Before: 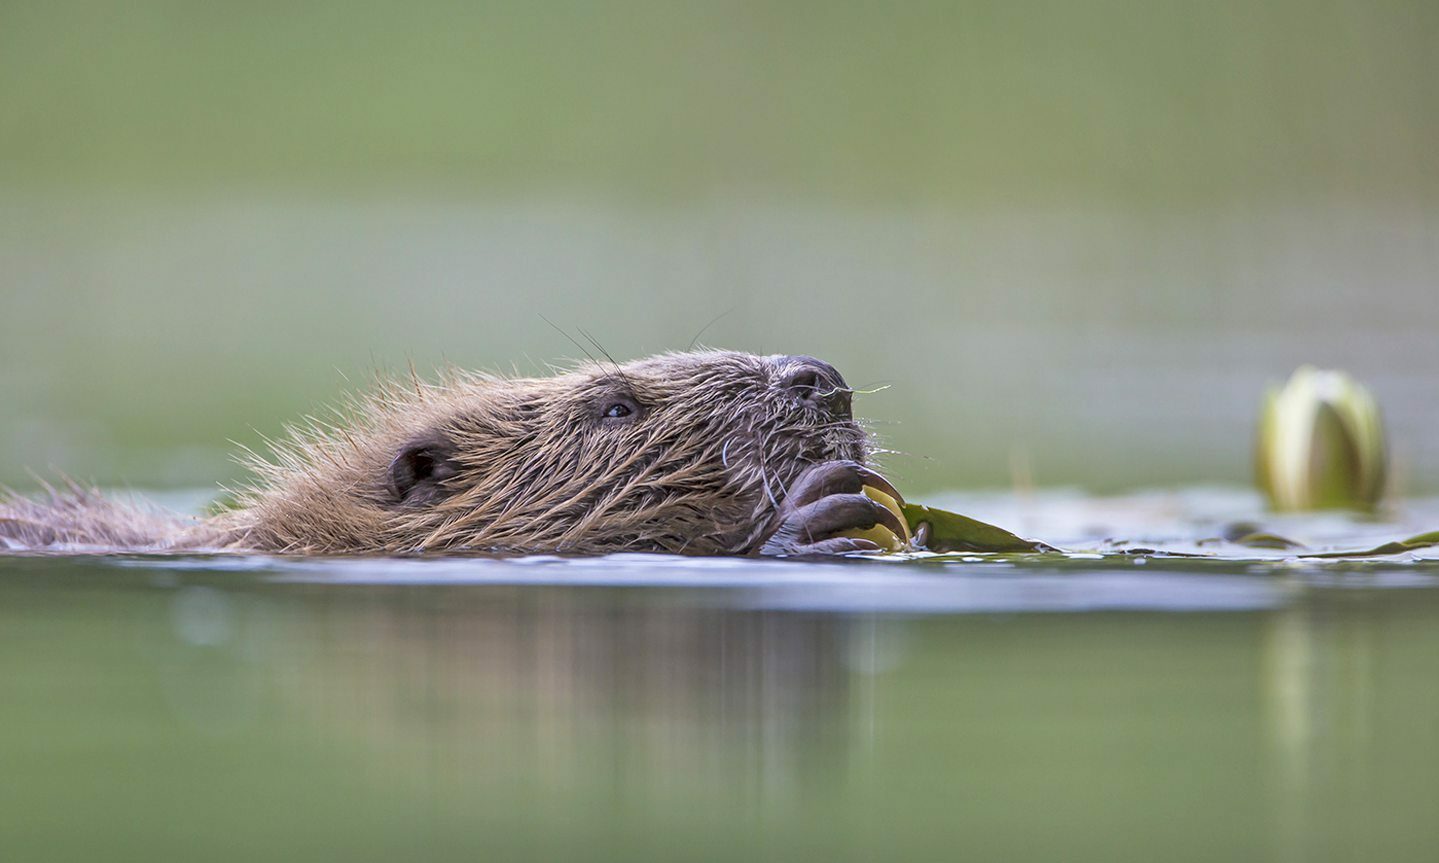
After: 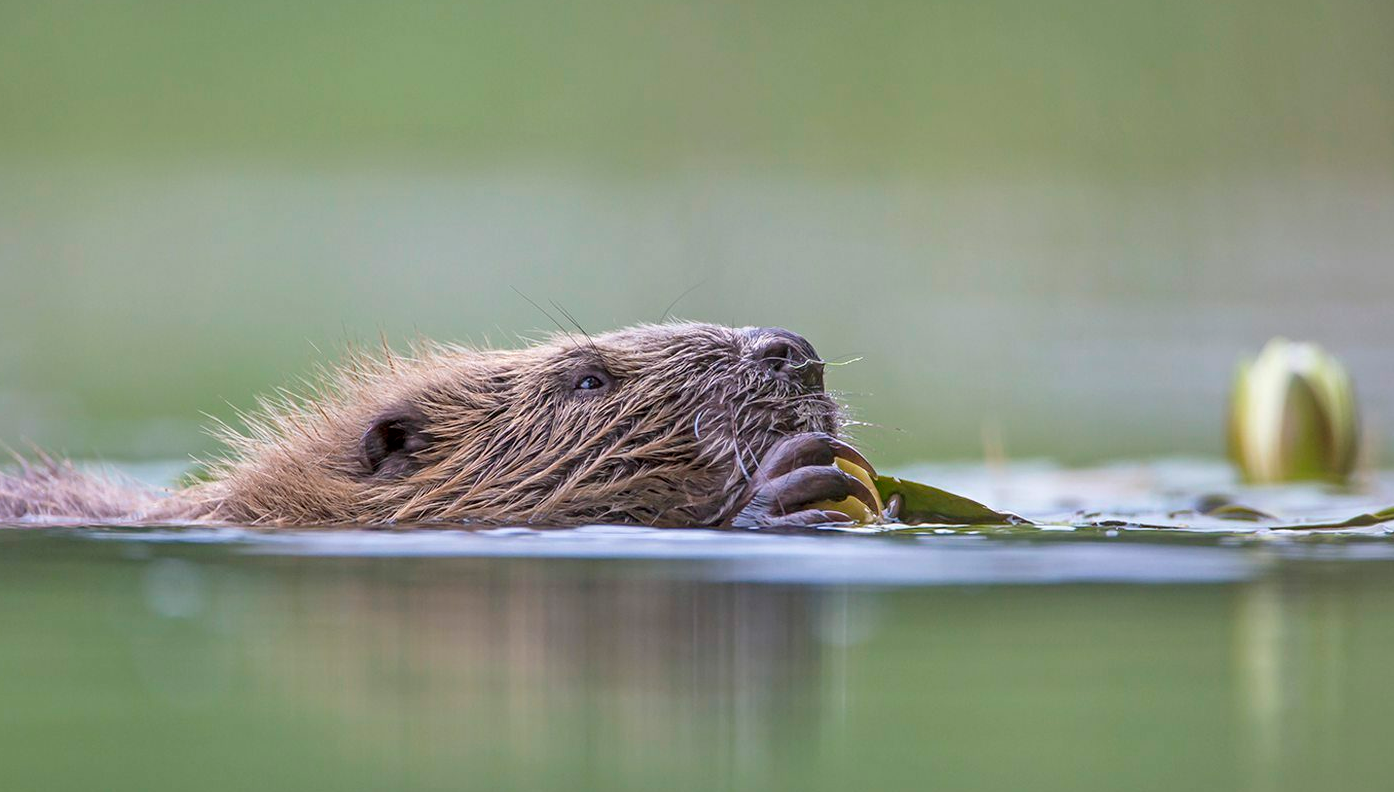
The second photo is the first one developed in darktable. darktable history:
crop: left 1.964%, top 3.251%, right 1.122%, bottom 4.933%
tone equalizer: on, module defaults
